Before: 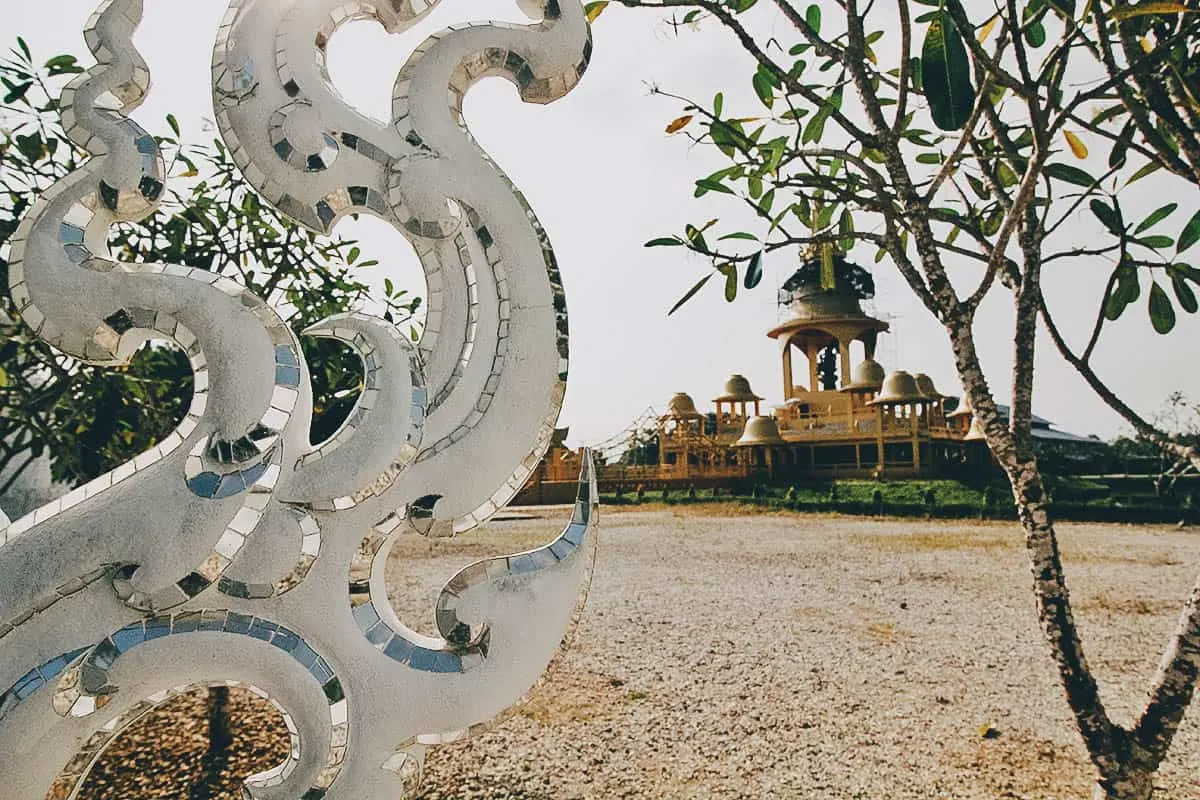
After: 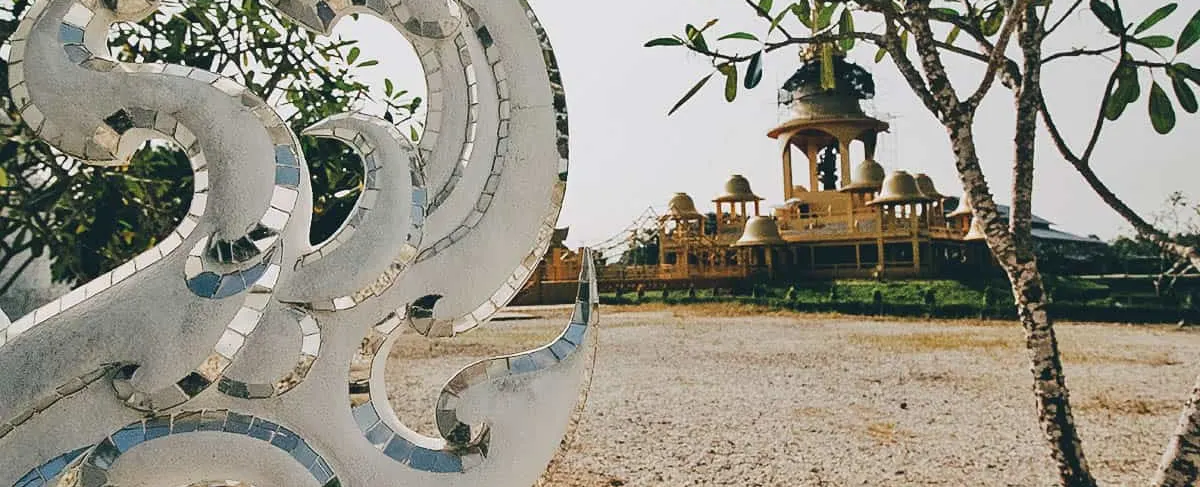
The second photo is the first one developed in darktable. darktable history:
crop and rotate: top 25.049%, bottom 13.963%
